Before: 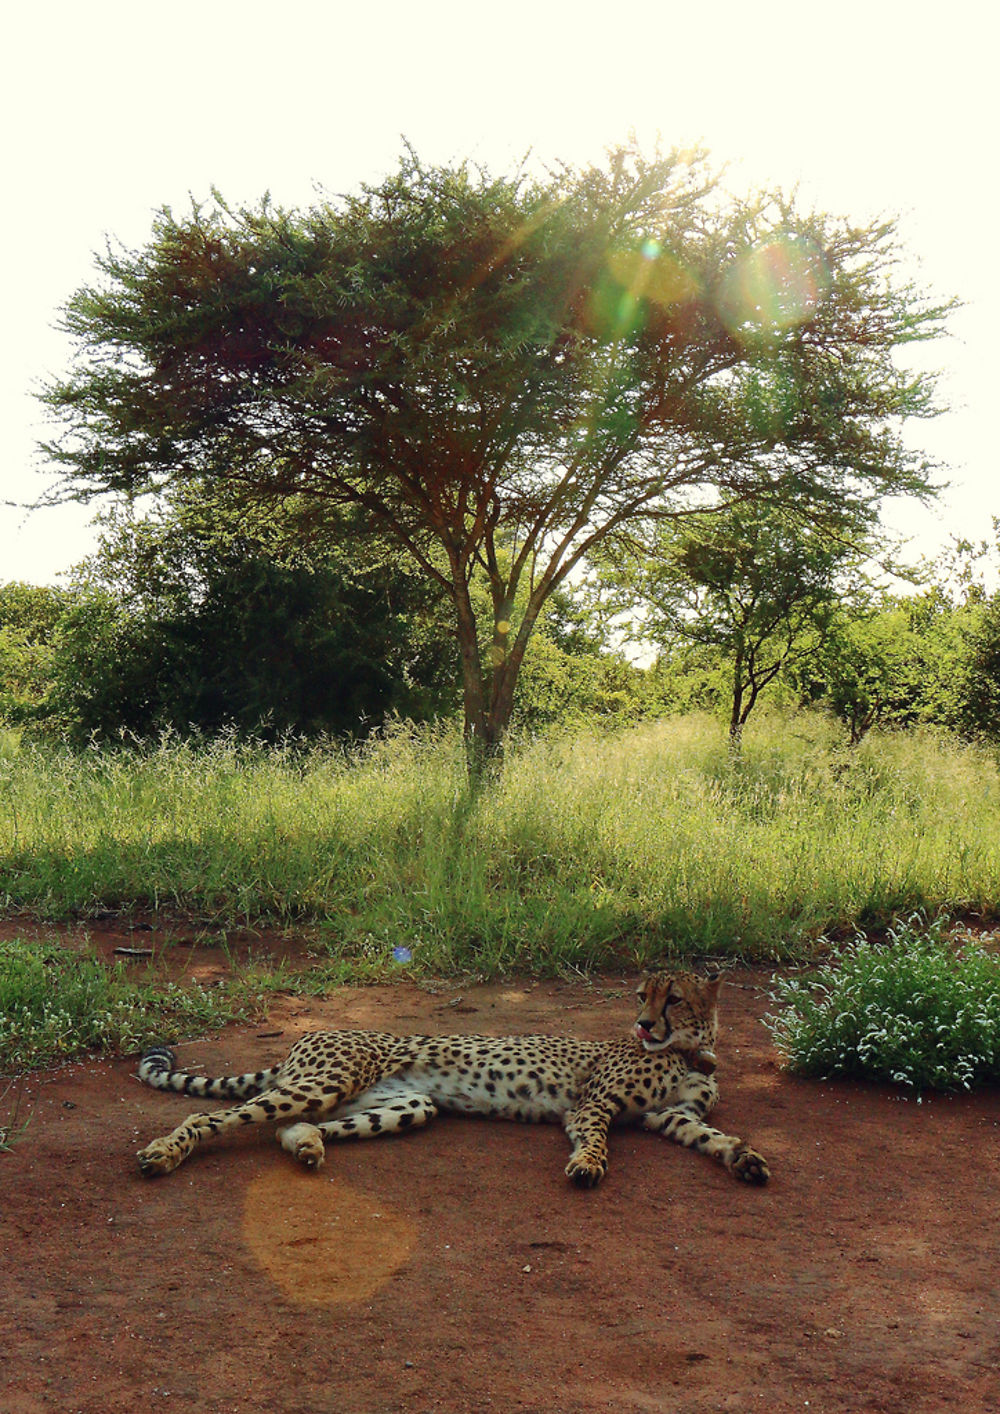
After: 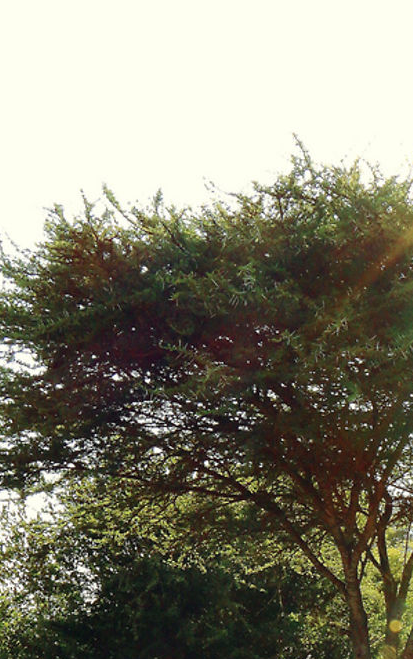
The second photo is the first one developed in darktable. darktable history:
crop and rotate: left 10.832%, top 0.112%, right 47.847%, bottom 53.228%
